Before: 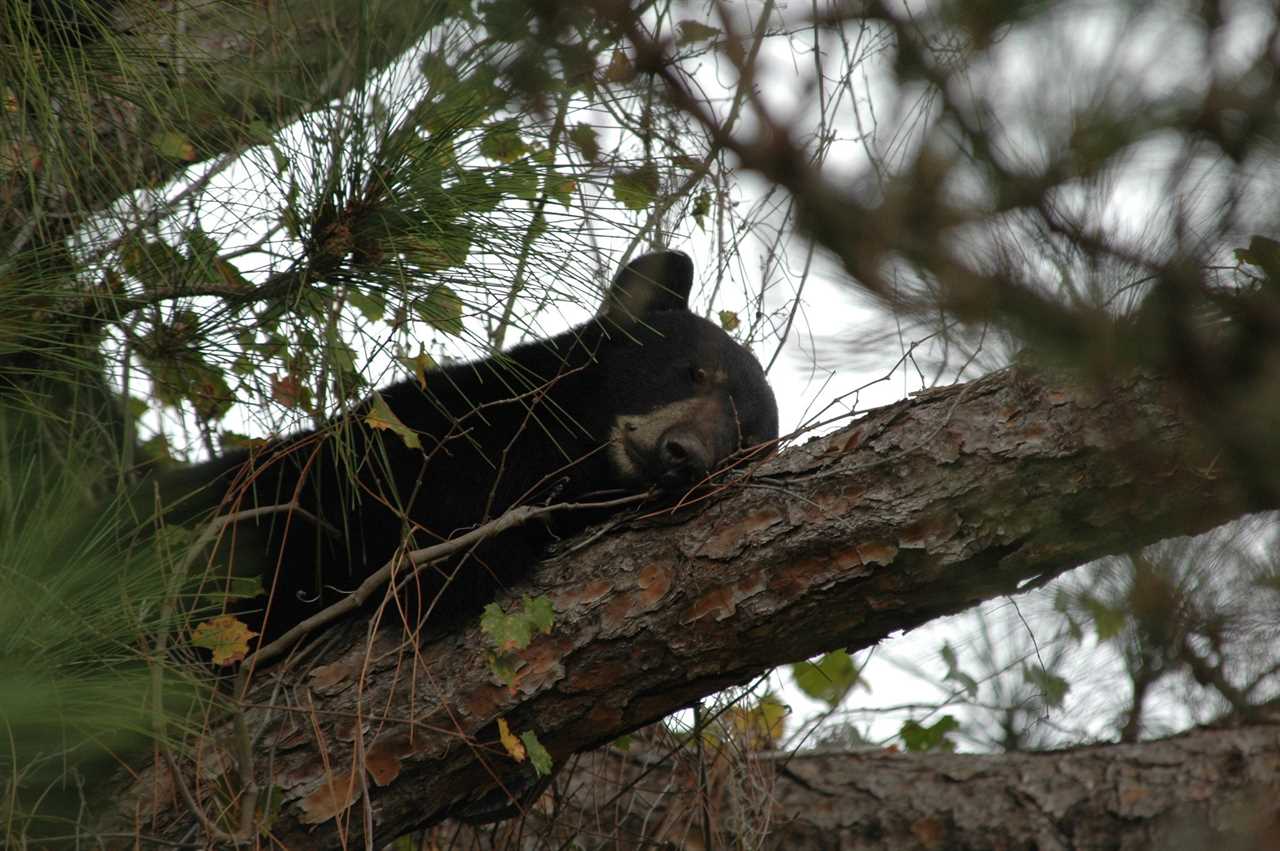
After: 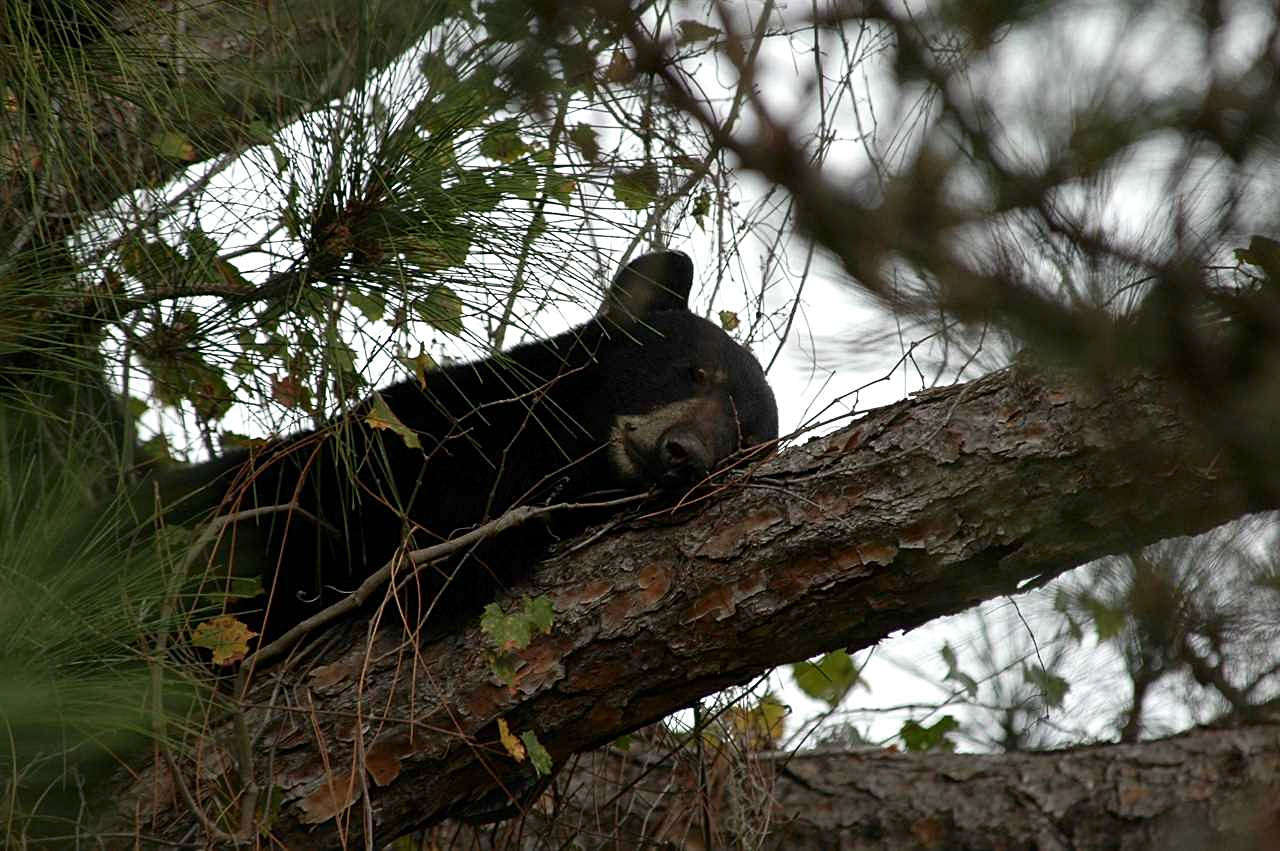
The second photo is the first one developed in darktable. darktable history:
contrast brightness saturation: contrast 0.143
sharpen: on, module defaults
exposure: black level correction 0.002, compensate exposure bias true, compensate highlight preservation false
